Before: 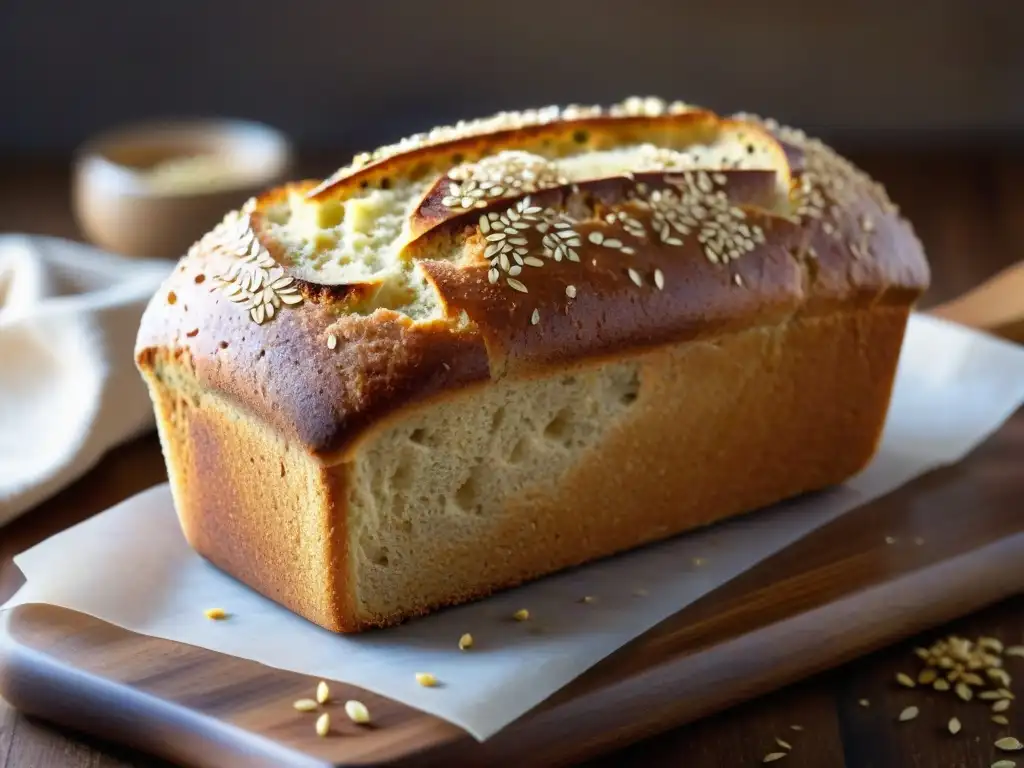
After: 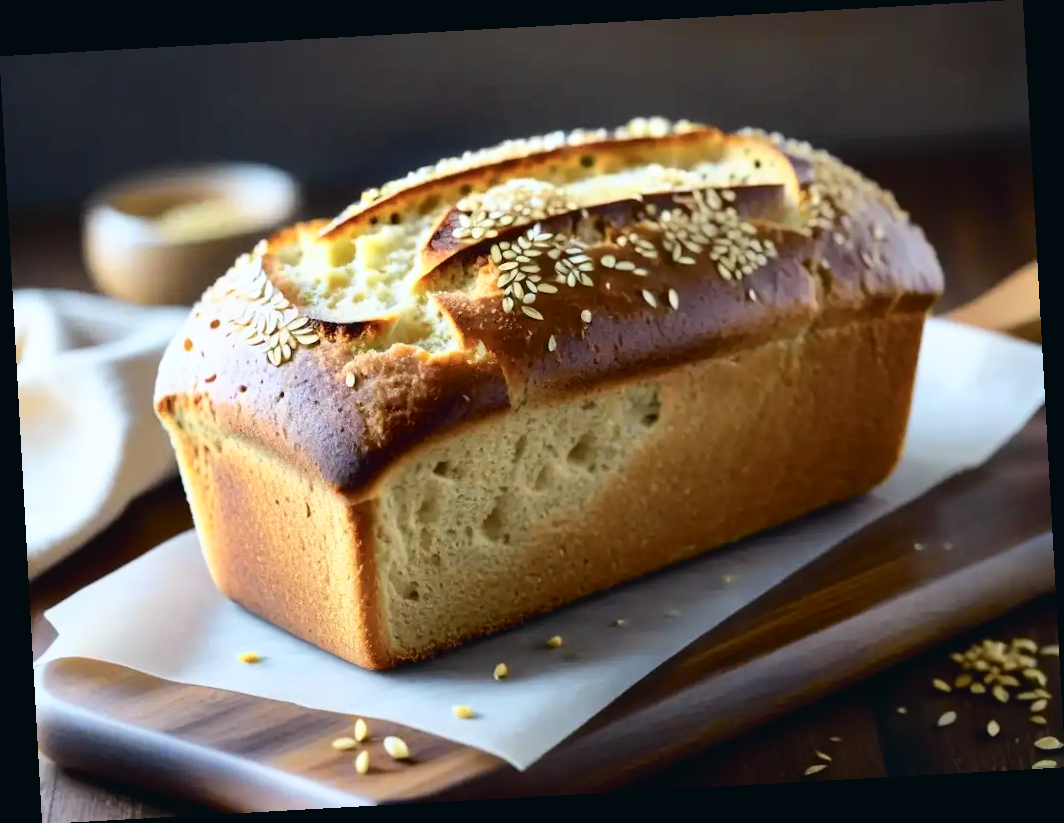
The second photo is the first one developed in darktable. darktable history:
tone curve: curves: ch0 [(0, 0.023) (0.087, 0.065) (0.184, 0.168) (0.45, 0.54) (0.57, 0.683) (0.722, 0.825) (0.877, 0.948) (1, 1)]; ch1 [(0, 0) (0.388, 0.369) (0.44, 0.44) (0.489, 0.481) (0.534, 0.528) (0.657, 0.655) (1, 1)]; ch2 [(0, 0) (0.353, 0.317) (0.408, 0.427) (0.472, 0.46) (0.5, 0.488) (0.537, 0.518) (0.576, 0.592) (0.625, 0.631) (1, 1)], color space Lab, independent channels, preserve colors none
rotate and perspective: rotation -3.18°, automatic cropping off
